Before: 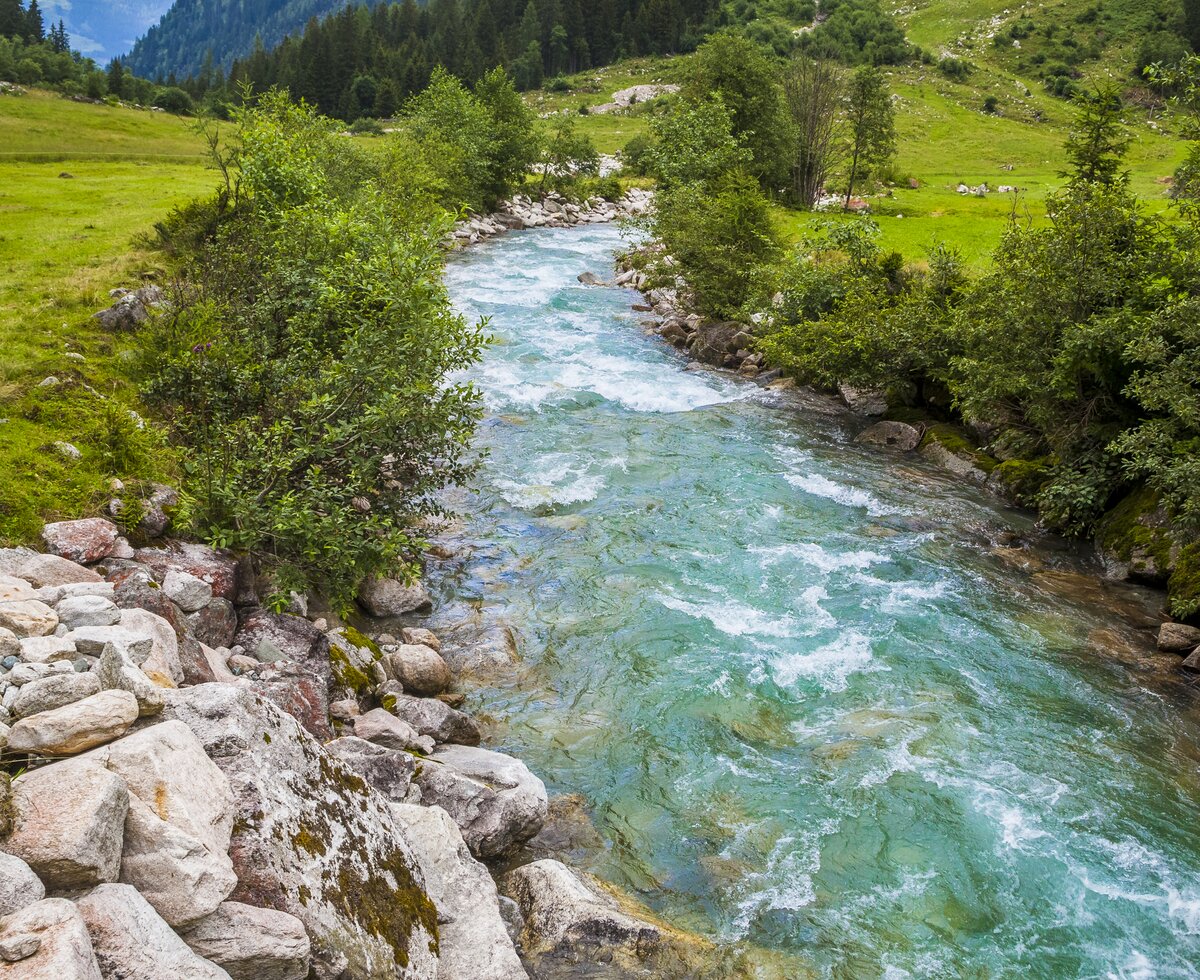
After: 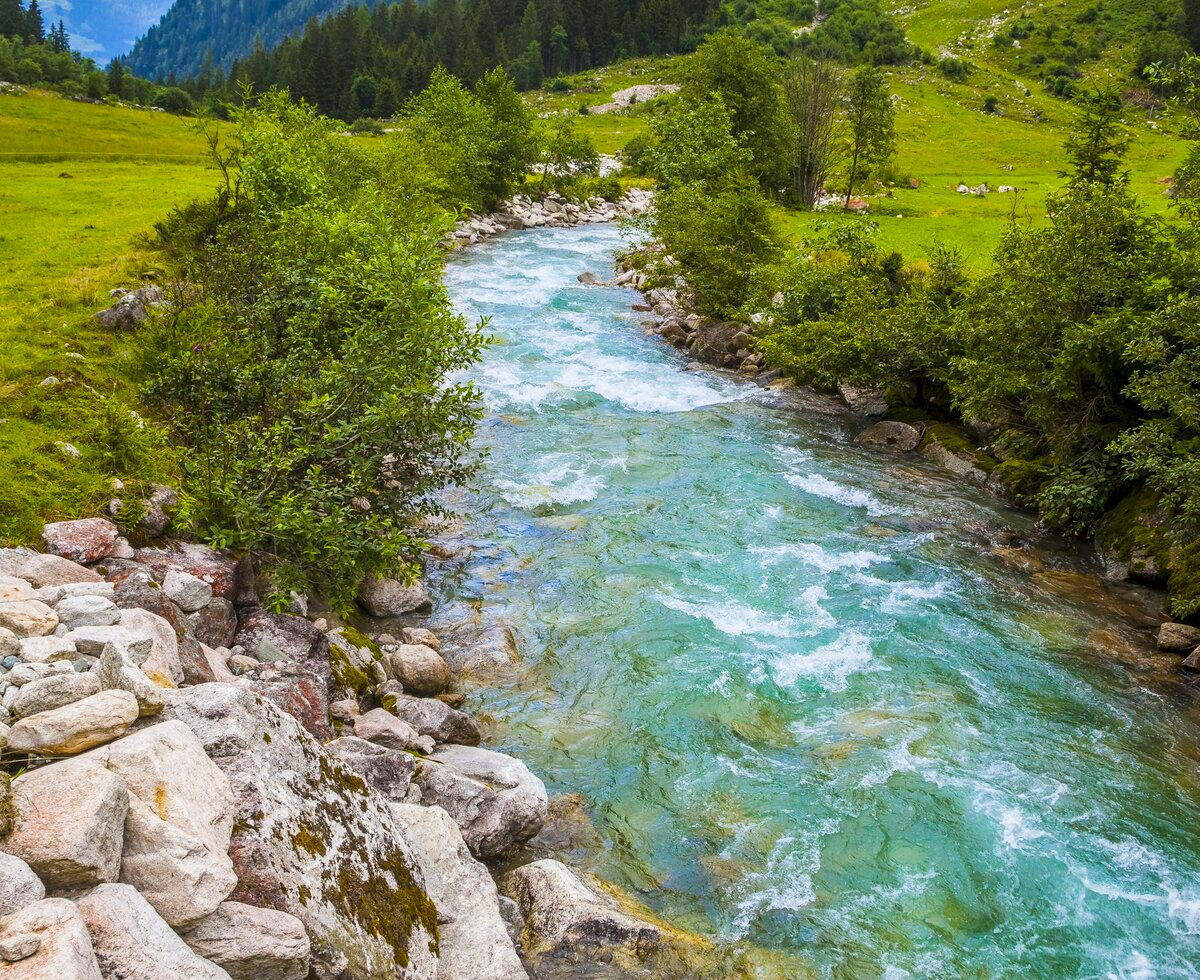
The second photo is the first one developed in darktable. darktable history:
color balance rgb: perceptual saturation grading › global saturation 20%, global vibrance 20%
shadows and highlights: shadows -23.08, highlights 46.15, soften with gaussian
